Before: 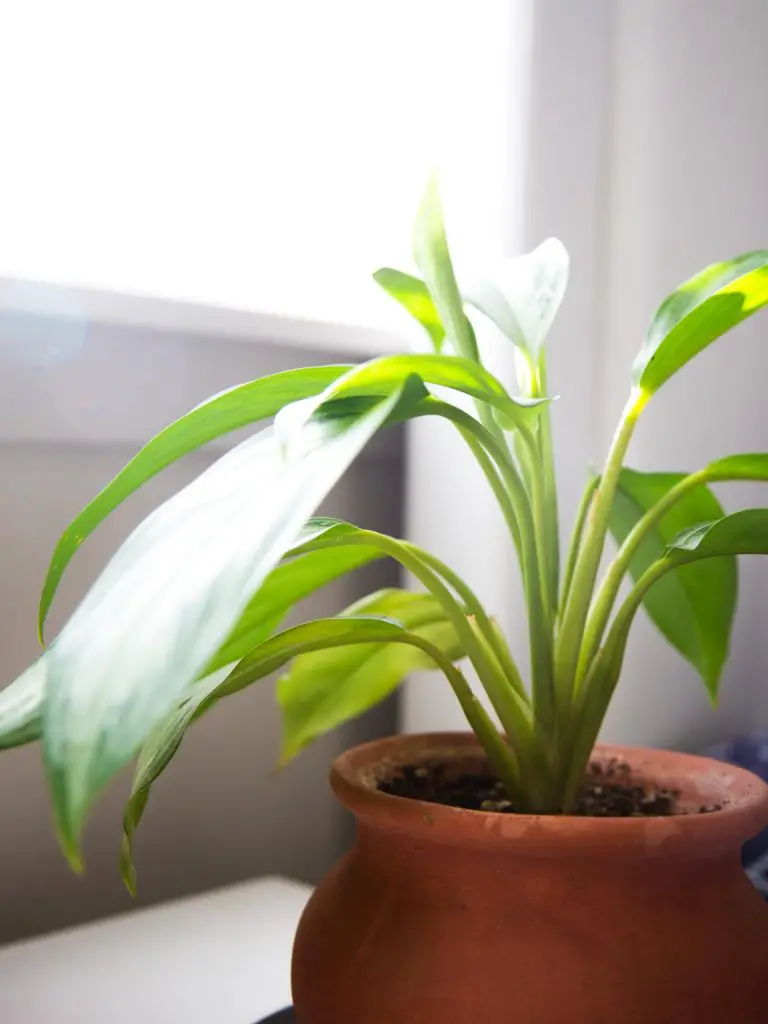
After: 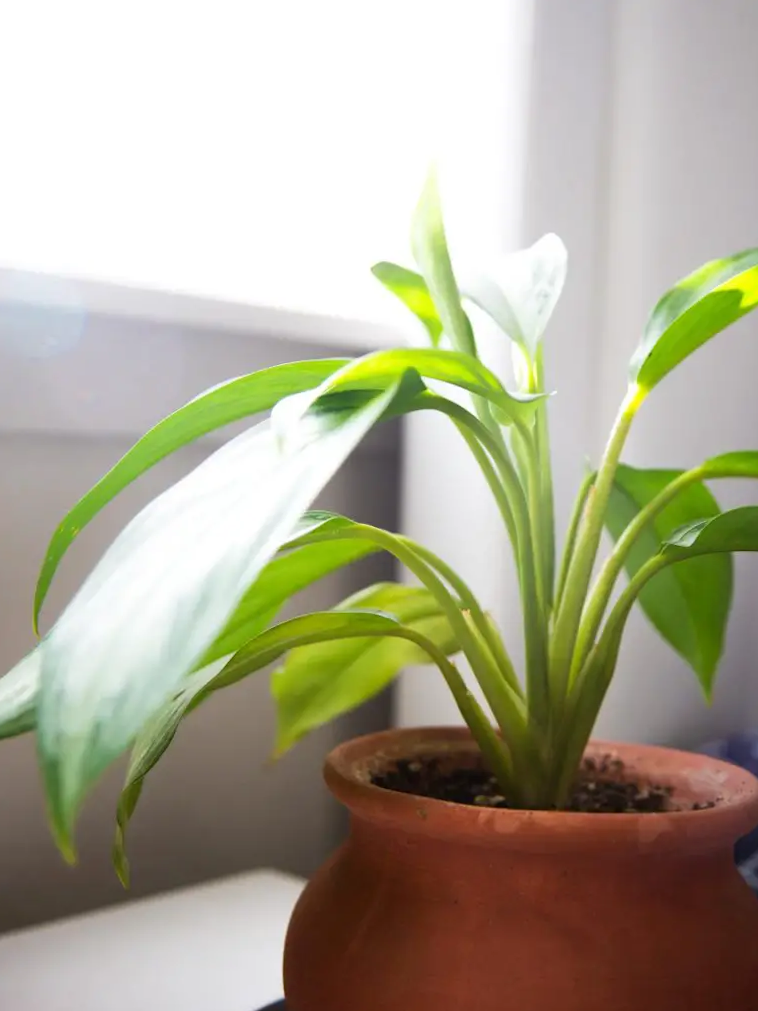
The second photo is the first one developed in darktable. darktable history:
crop and rotate: angle -0.513°
